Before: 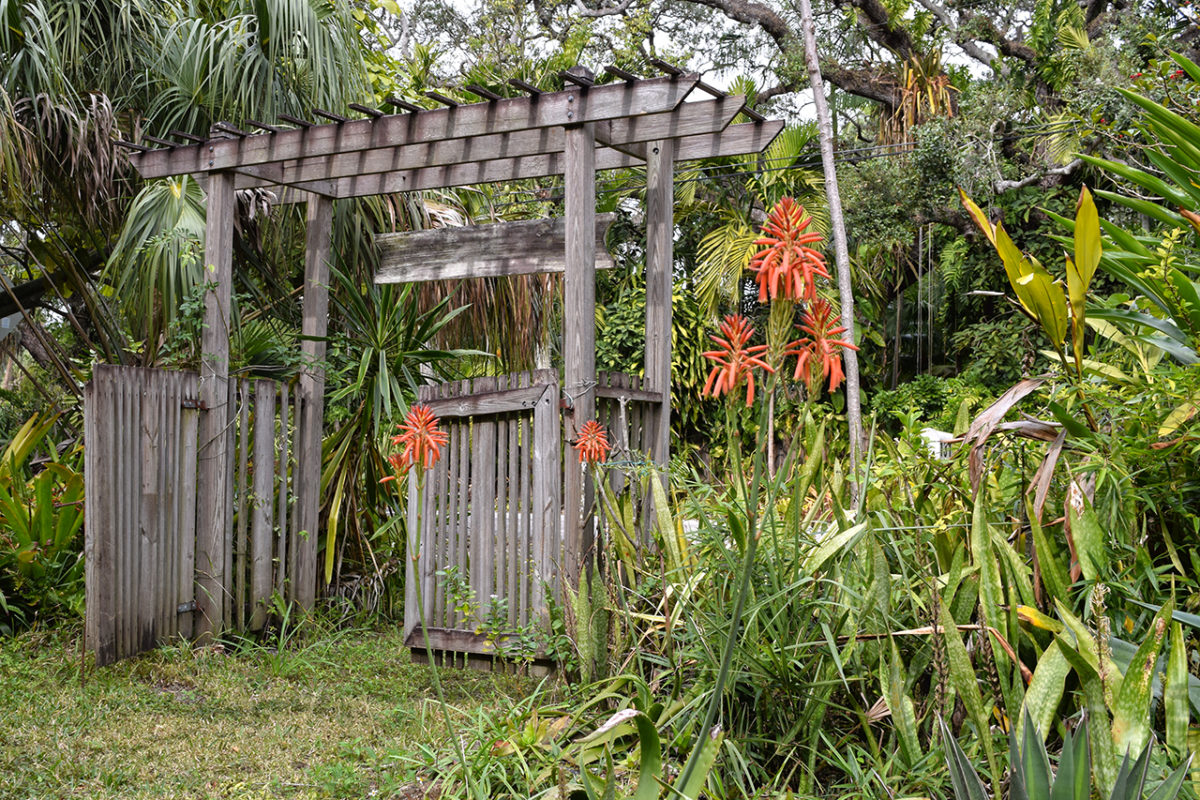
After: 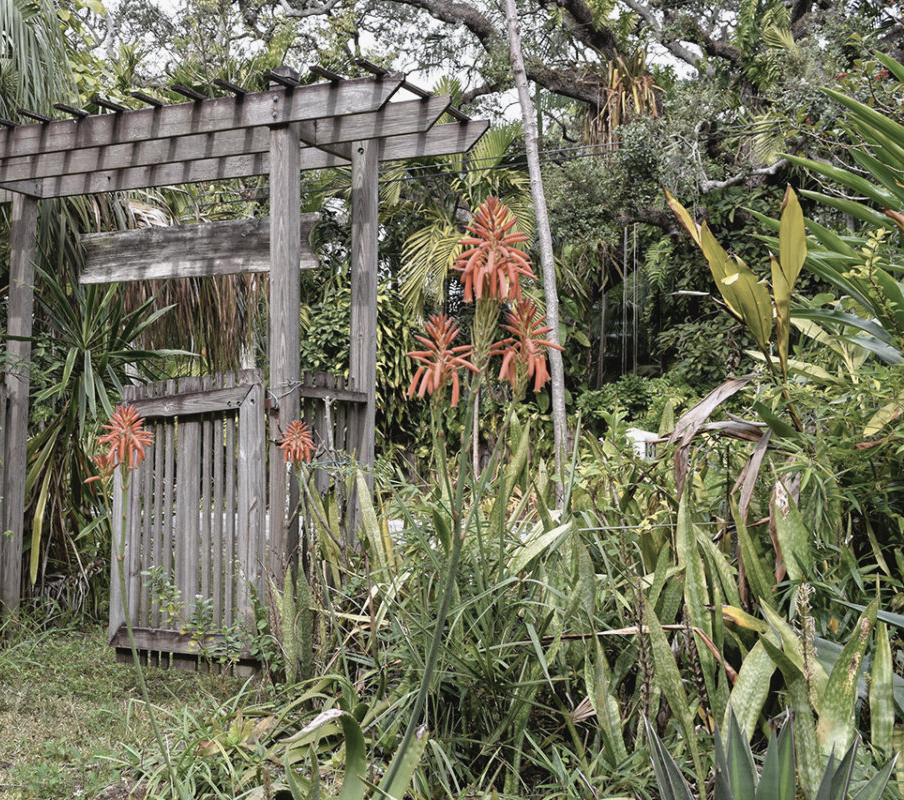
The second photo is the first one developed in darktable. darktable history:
crop and rotate: left 24.6%
contrast brightness saturation: contrast -0.05, saturation -0.41
